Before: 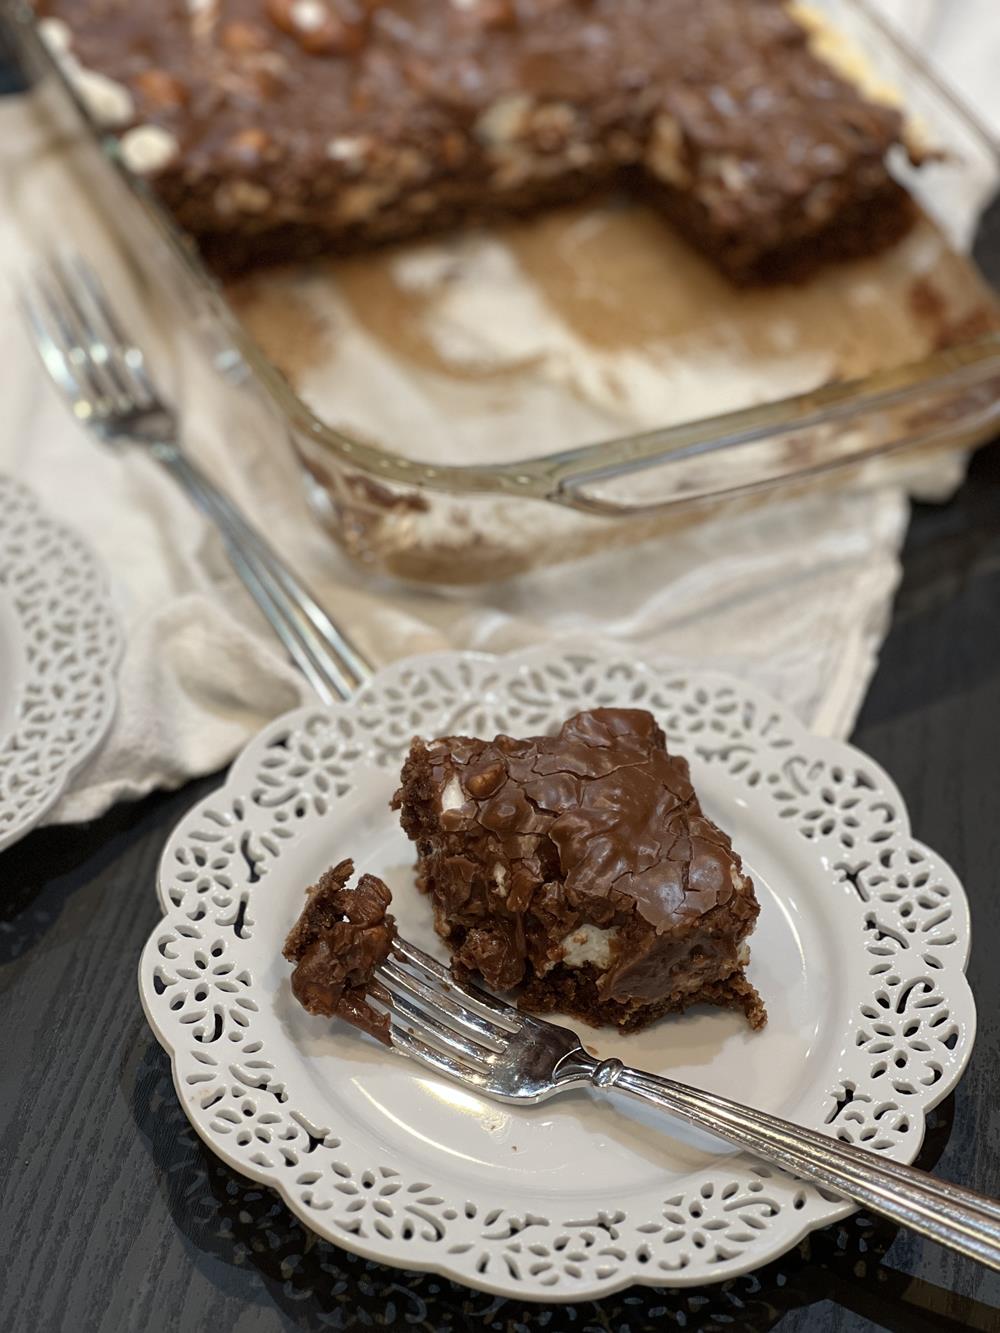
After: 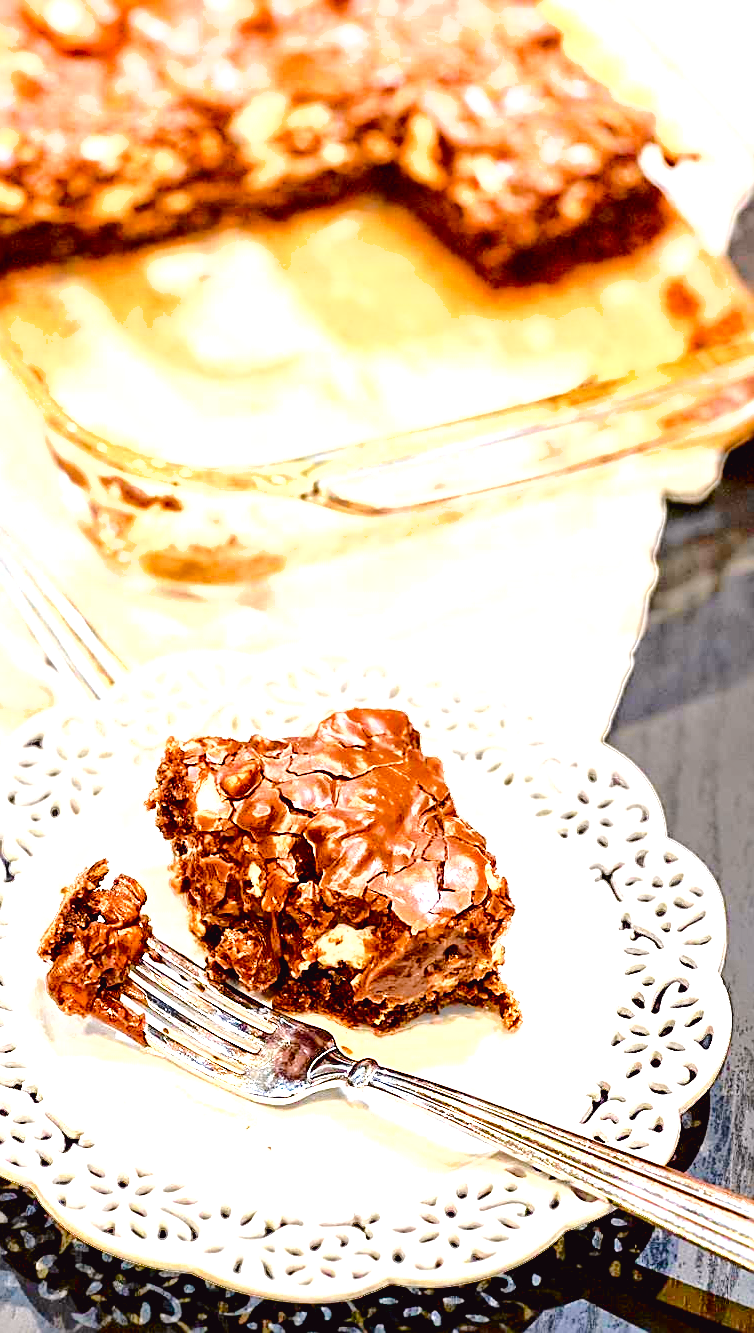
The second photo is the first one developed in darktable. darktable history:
sharpen: on, module defaults
crop and rotate: left 24.6%
shadows and highlights: shadows 10, white point adjustment 1, highlights -40
color balance rgb: perceptual saturation grading › global saturation 20%, perceptual saturation grading › highlights -50%, perceptual saturation grading › shadows 30%, perceptual brilliance grading › global brilliance 10%, perceptual brilliance grading › shadows 15%
tone curve: curves: ch0 [(0, 0.023) (0.103, 0.087) (0.295, 0.297) (0.445, 0.531) (0.553, 0.665) (0.735, 0.843) (0.994, 1)]; ch1 [(0, 0) (0.414, 0.395) (0.447, 0.447) (0.485, 0.5) (0.512, 0.524) (0.542, 0.581) (0.581, 0.632) (0.646, 0.715) (1, 1)]; ch2 [(0, 0) (0.369, 0.388) (0.449, 0.431) (0.478, 0.471) (0.516, 0.517) (0.579, 0.624) (0.674, 0.775) (1, 1)], color space Lab, independent channels, preserve colors none
exposure: black level correction 0.001, exposure 2 EV, compensate highlight preservation false
contrast equalizer: y [[0.511, 0.558, 0.631, 0.632, 0.559, 0.512], [0.5 ×6], [0.507, 0.559, 0.627, 0.644, 0.647, 0.647], [0 ×6], [0 ×6]]
